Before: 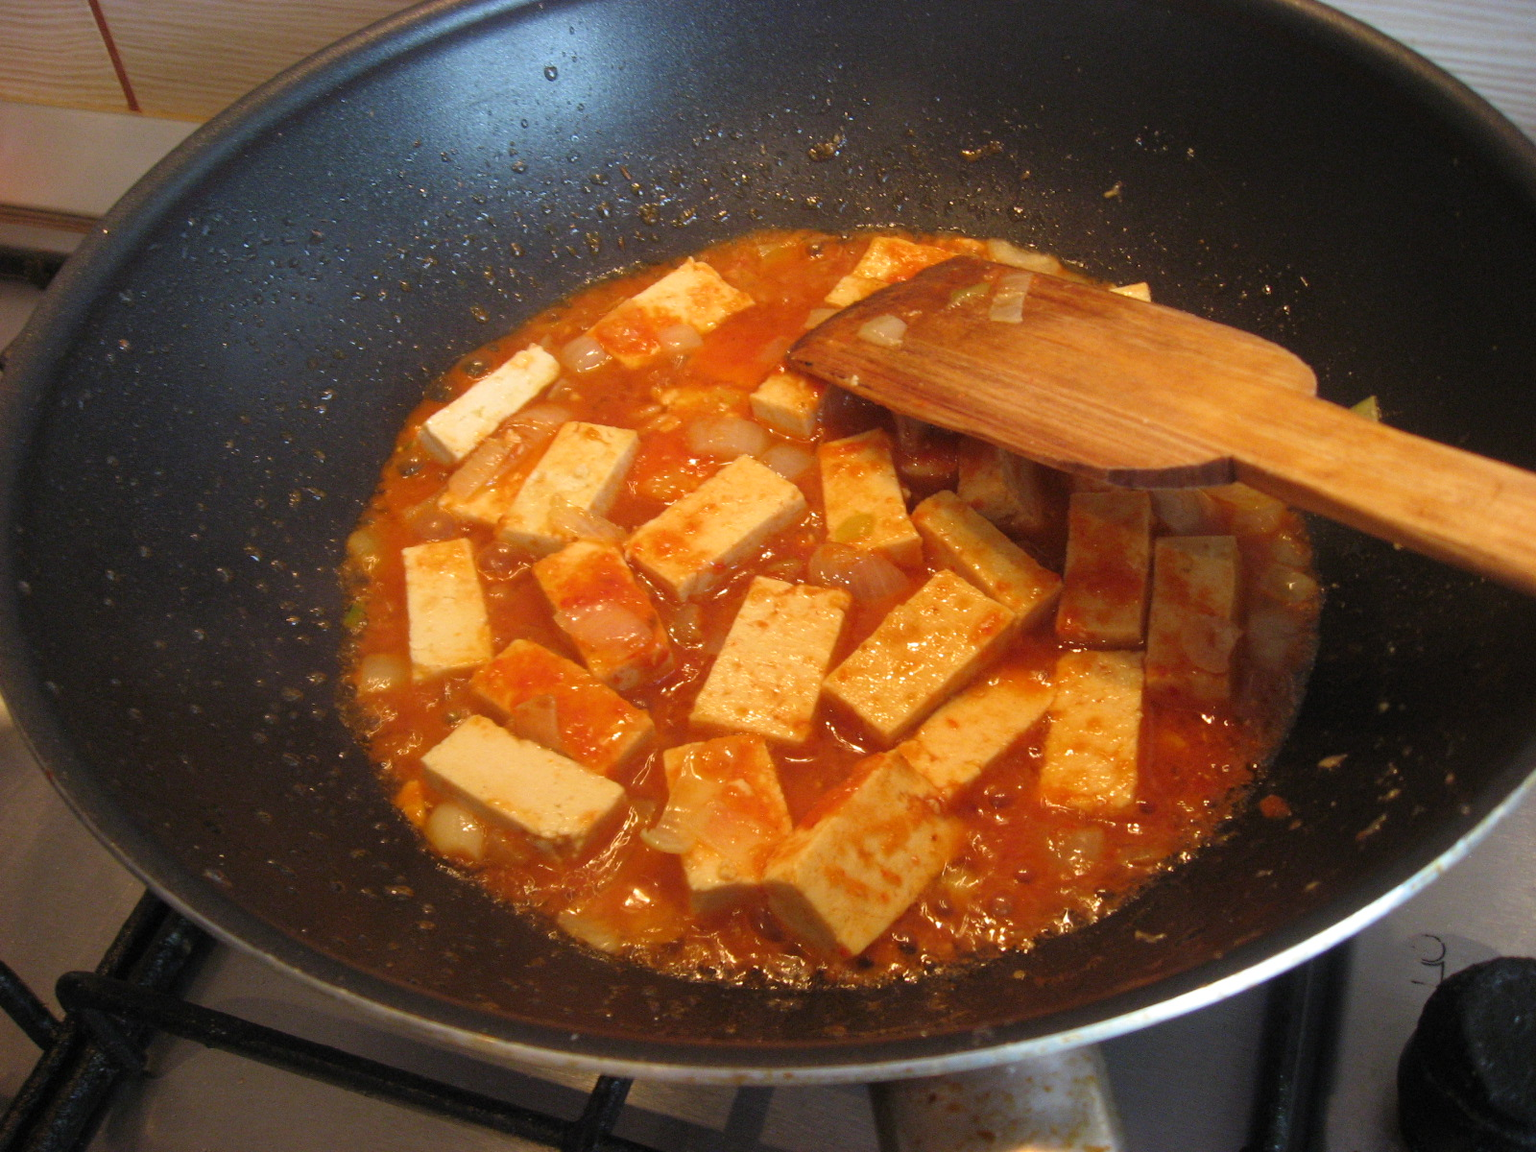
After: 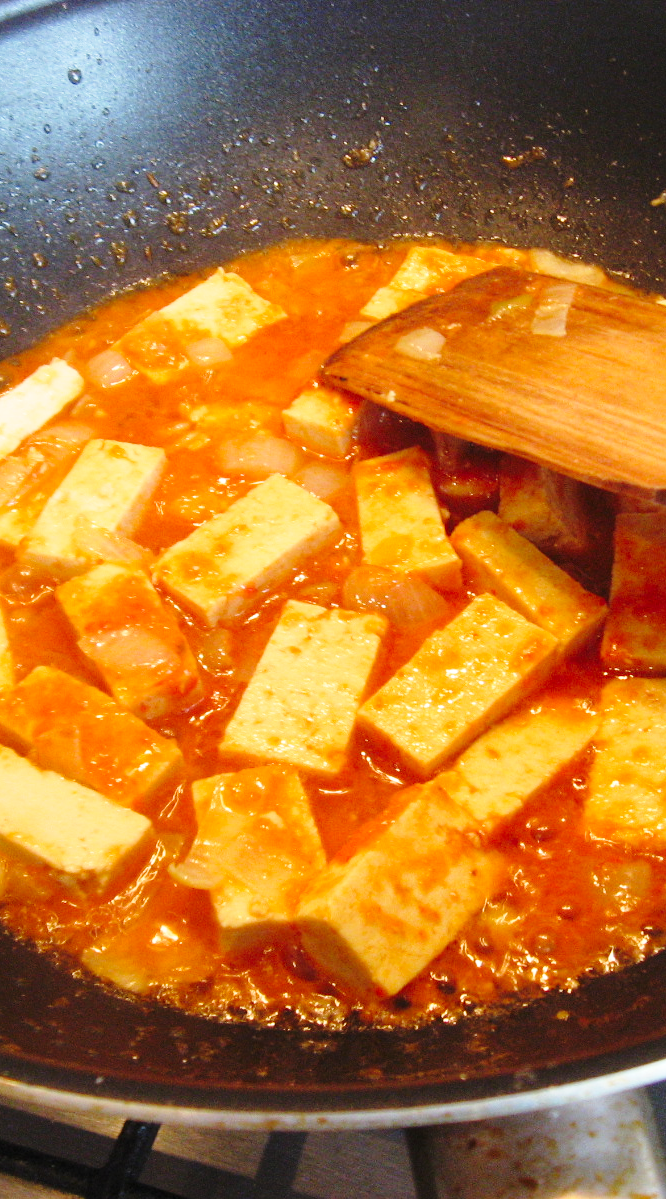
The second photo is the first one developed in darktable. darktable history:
crop: left 31.229%, right 27.105%
base curve: curves: ch0 [(0, 0) (0.028, 0.03) (0.121, 0.232) (0.46, 0.748) (0.859, 0.968) (1, 1)], preserve colors none
